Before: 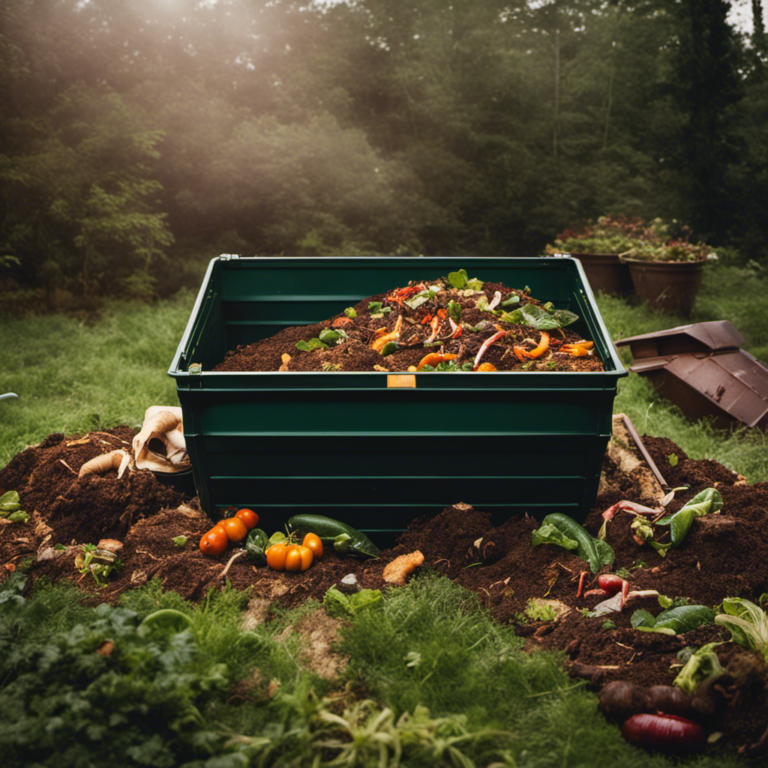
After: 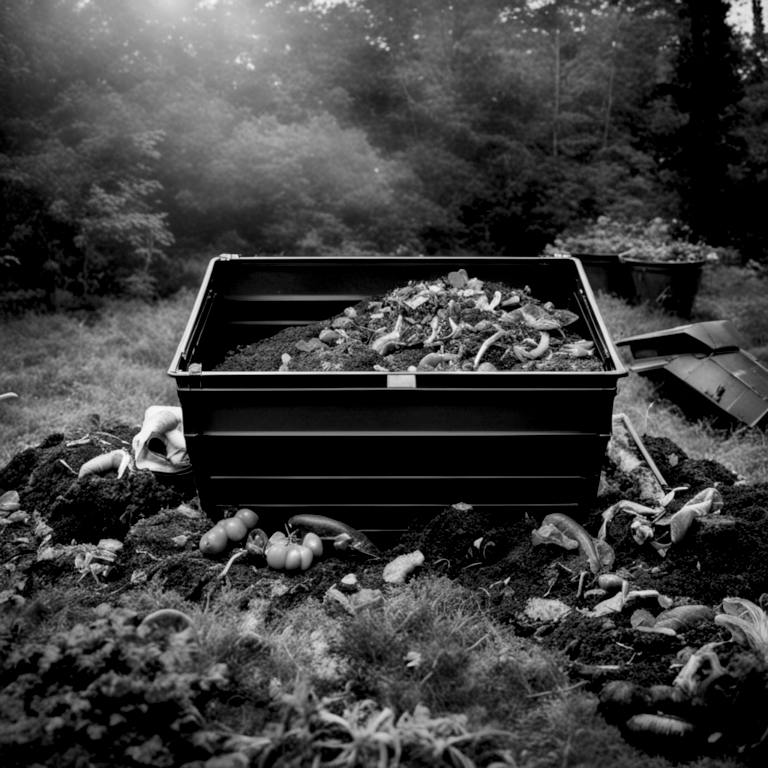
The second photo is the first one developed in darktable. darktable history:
white balance: red 1.009, blue 0.985
monochrome: a 32, b 64, size 2.3
exposure: black level correction 0.011, compensate highlight preservation false
local contrast: mode bilateral grid, contrast 20, coarseness 50, detail 179%, midtone range 0.2
